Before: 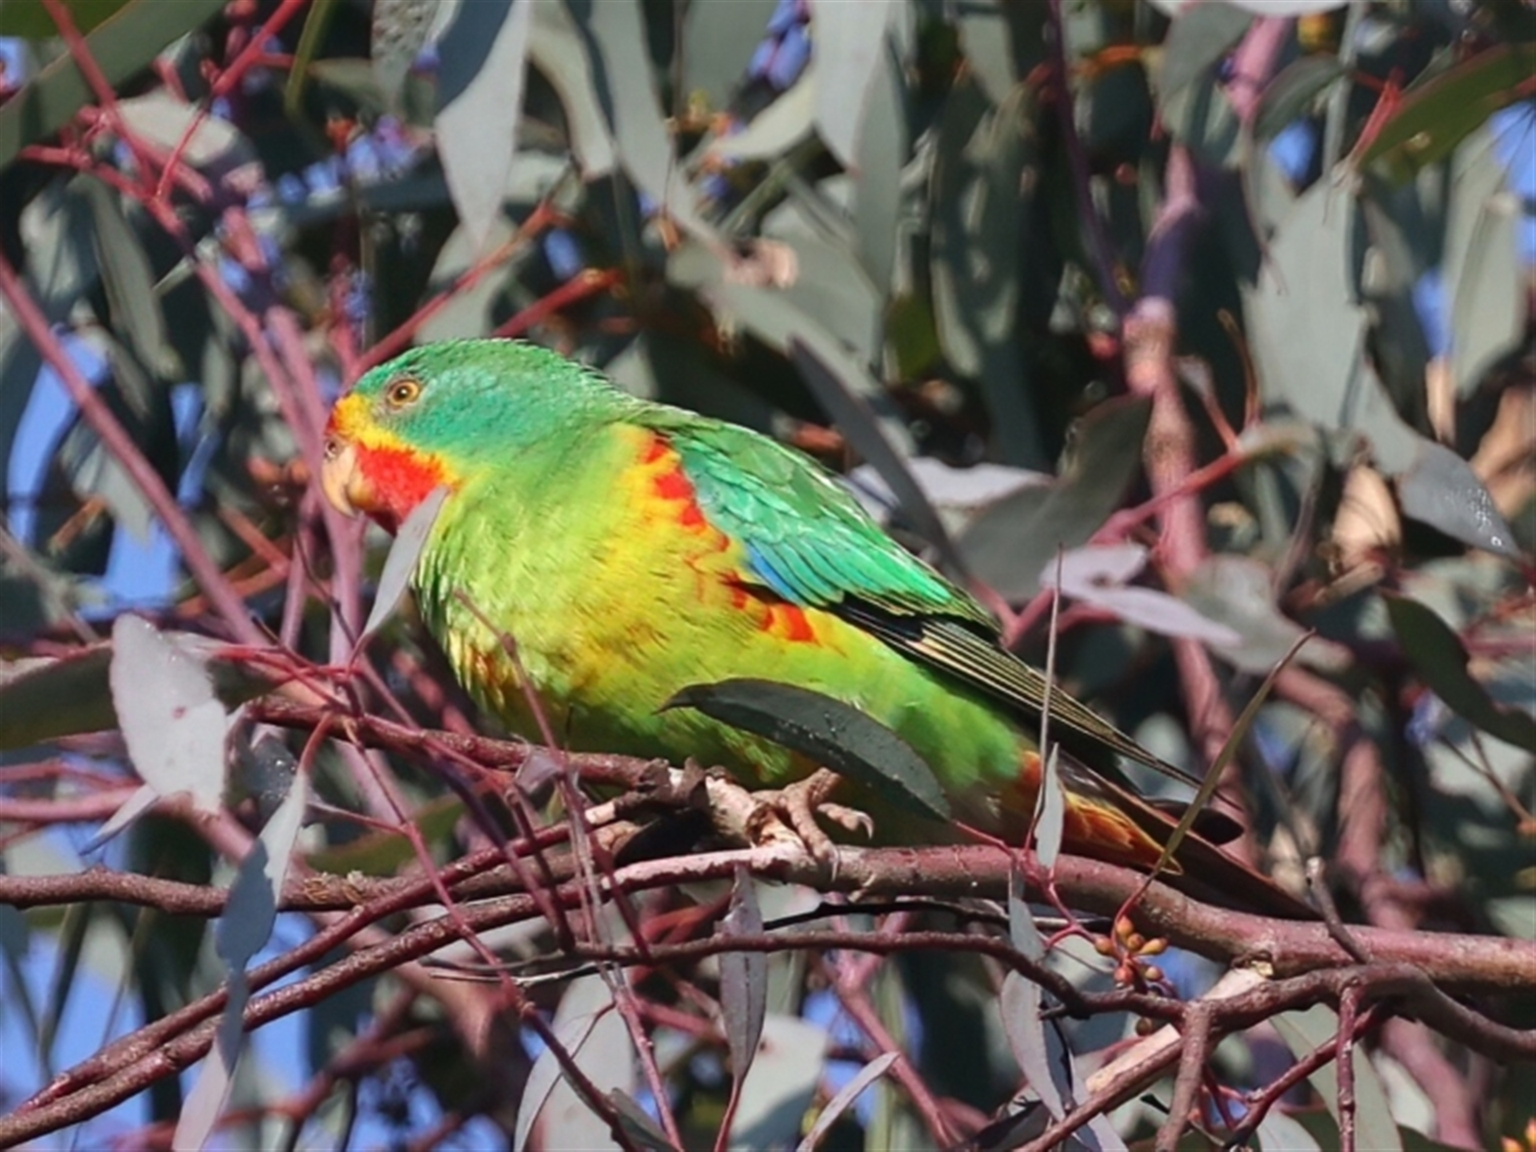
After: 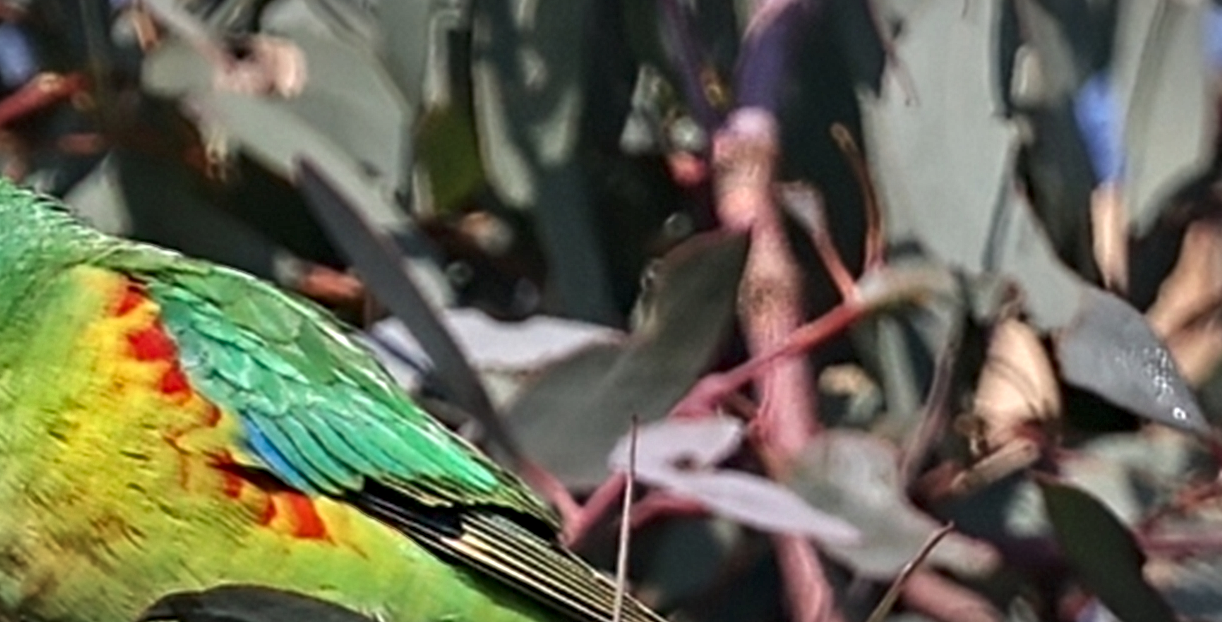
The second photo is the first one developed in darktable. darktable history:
crop: left 36.005%, top 18.293%, right 0.31%, bottom 38.444%
vignetting: fall-off start 100%, fall-off radius 64.94%, automatic ratio true, unbound false
color zones: curves: ch0 [(0.25, 0.5) (0.428, 0.473) (0.75, 0.5)]; ch1 [(0.243, 0.479) (0.398, 0.452) (0.75, 0.5)]
contrast equalizer: octaves 7, y [[0.506, 0.531, 0.562, 0.606, 0.638, 0.669], [0.5 ×6], [0.5 ×6], [0 ×6], [0 ×6]]
shadows and highlights: shadows 24.5, highlights -78.15, soften with gaussian
